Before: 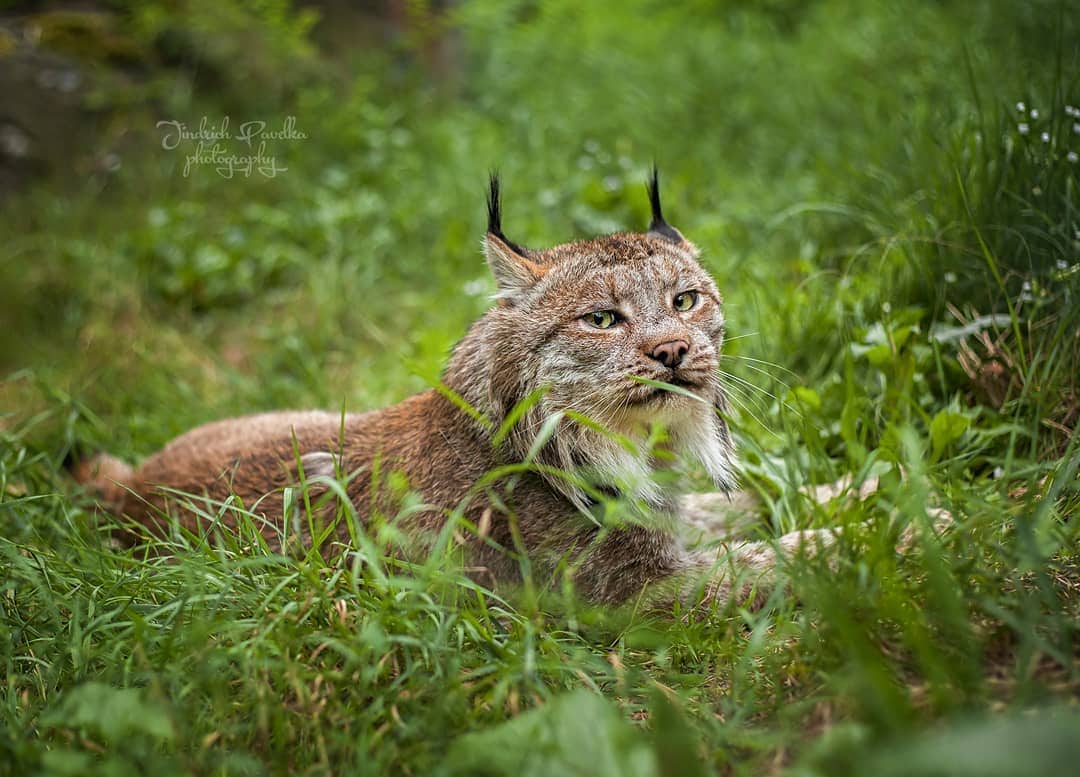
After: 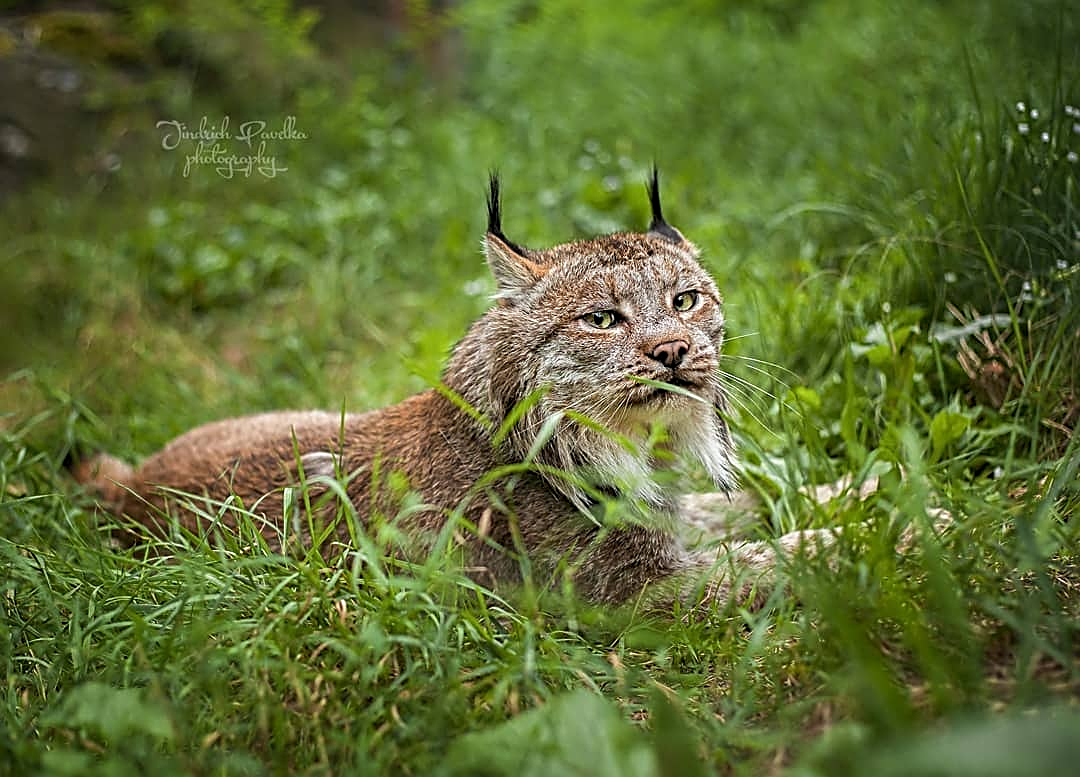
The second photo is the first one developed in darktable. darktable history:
sharpen: radius 2.537, amount 0.63
